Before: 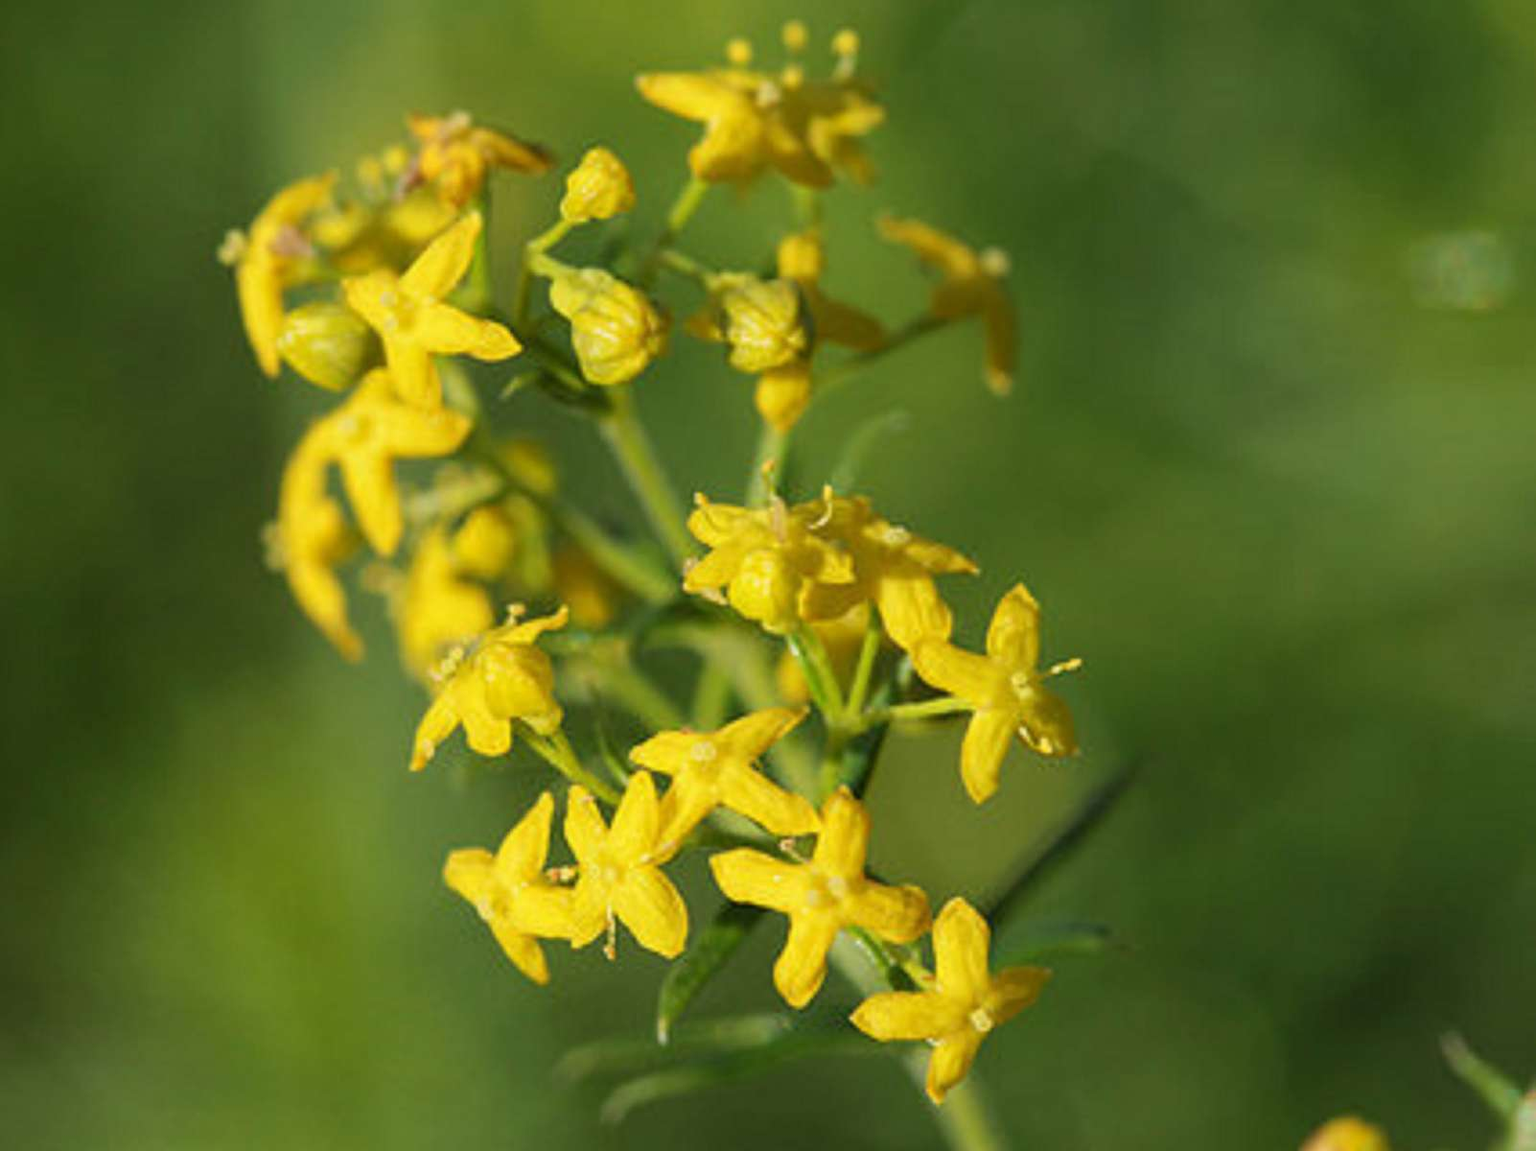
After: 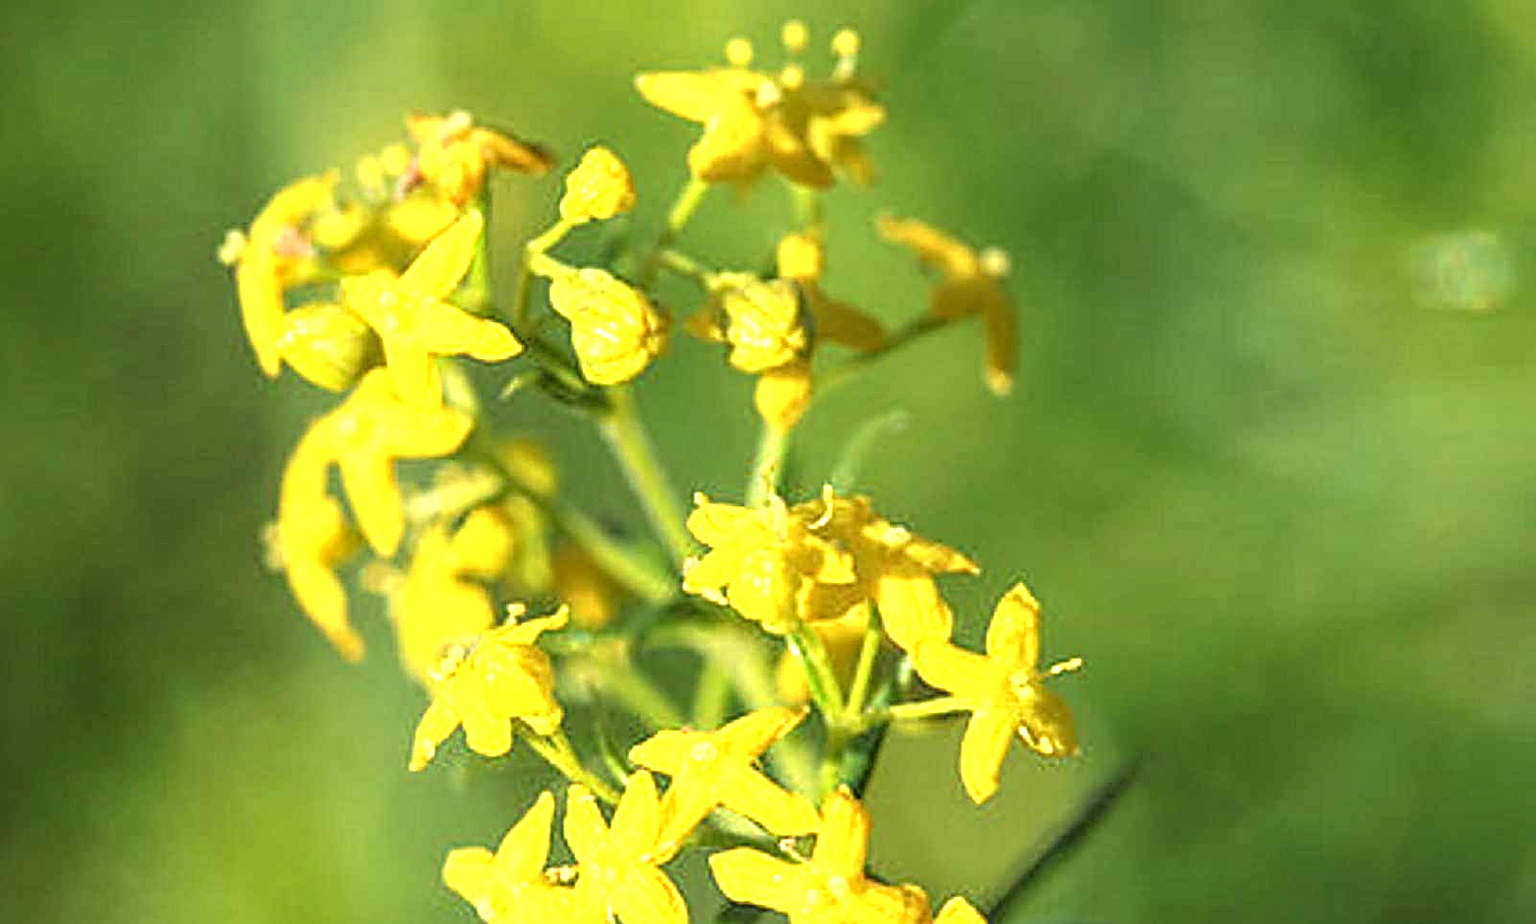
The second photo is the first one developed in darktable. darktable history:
exposure: black level correction 0, exposure 1.103 EV, compensate exposure bias true, compensate highlight preservation false
sharpen: radius 2.808, amount 0.718
tone equalizer: -8 EV -1.88 EV, -7 EV -1.17 EV, -6 EV -1.66 EV
crop: bottom 19.605%
local contrast: on, module defaults
